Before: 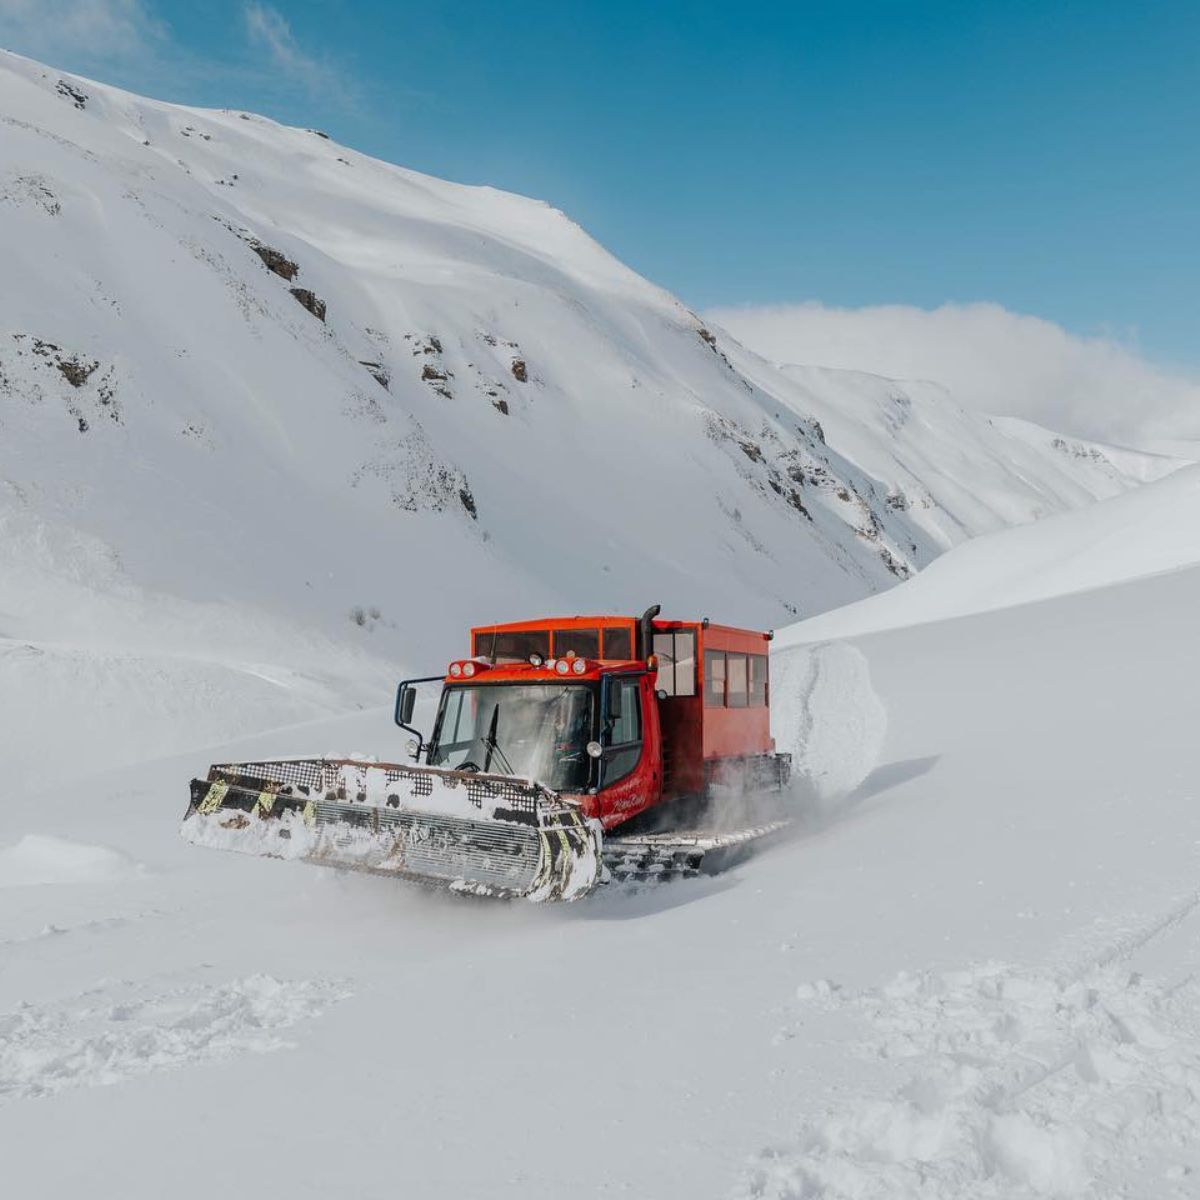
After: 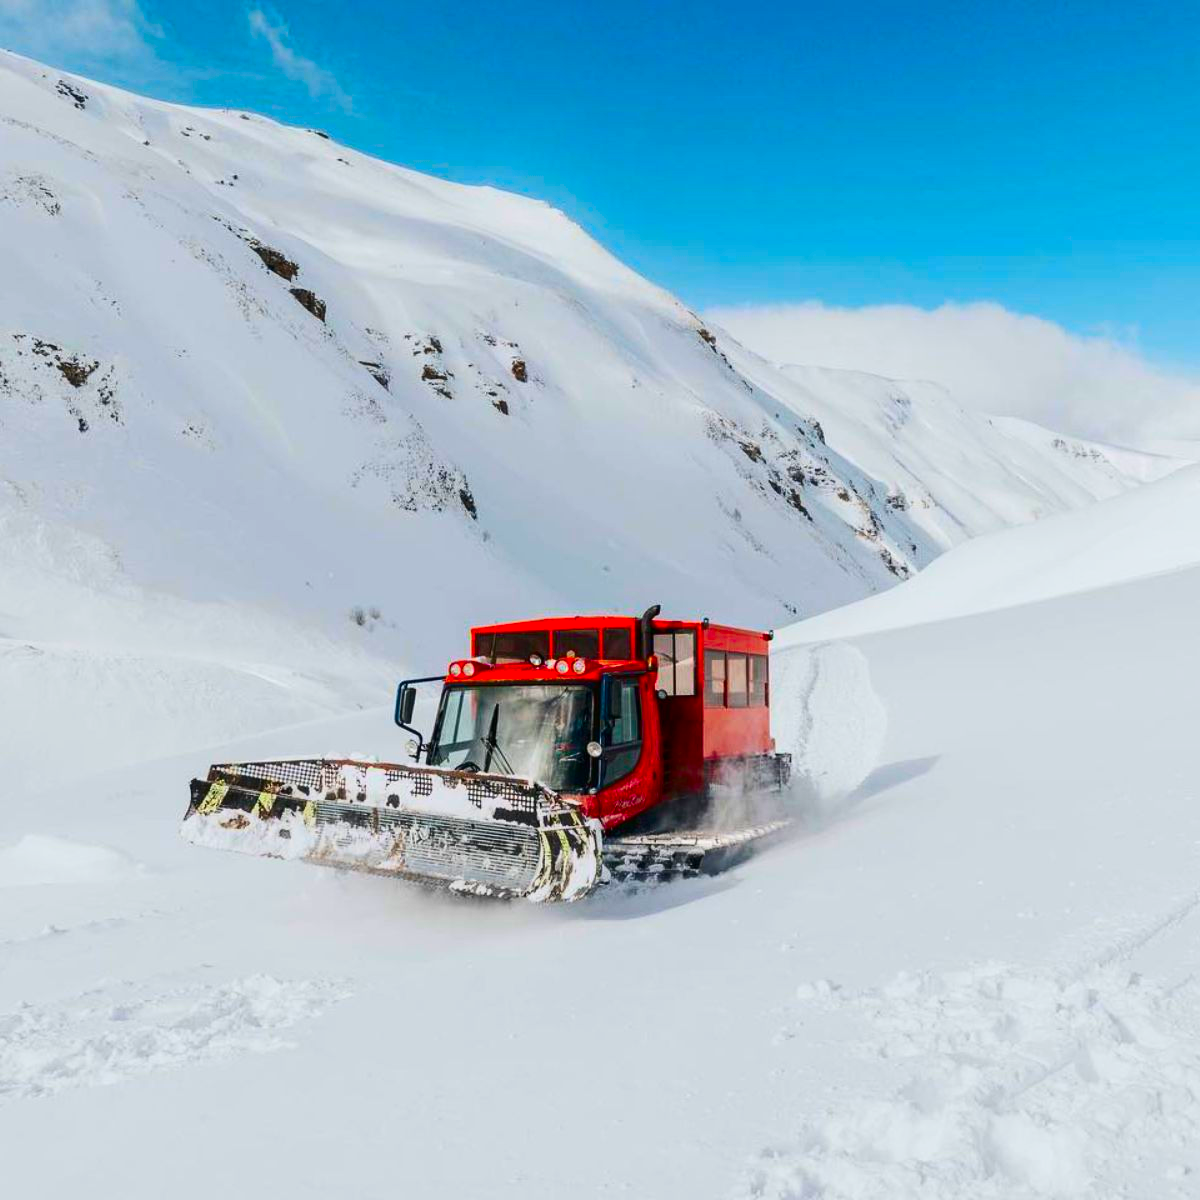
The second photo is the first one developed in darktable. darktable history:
contrast brightness saturation: contrast 0.256, brightness 0.015, saturation 0.871
